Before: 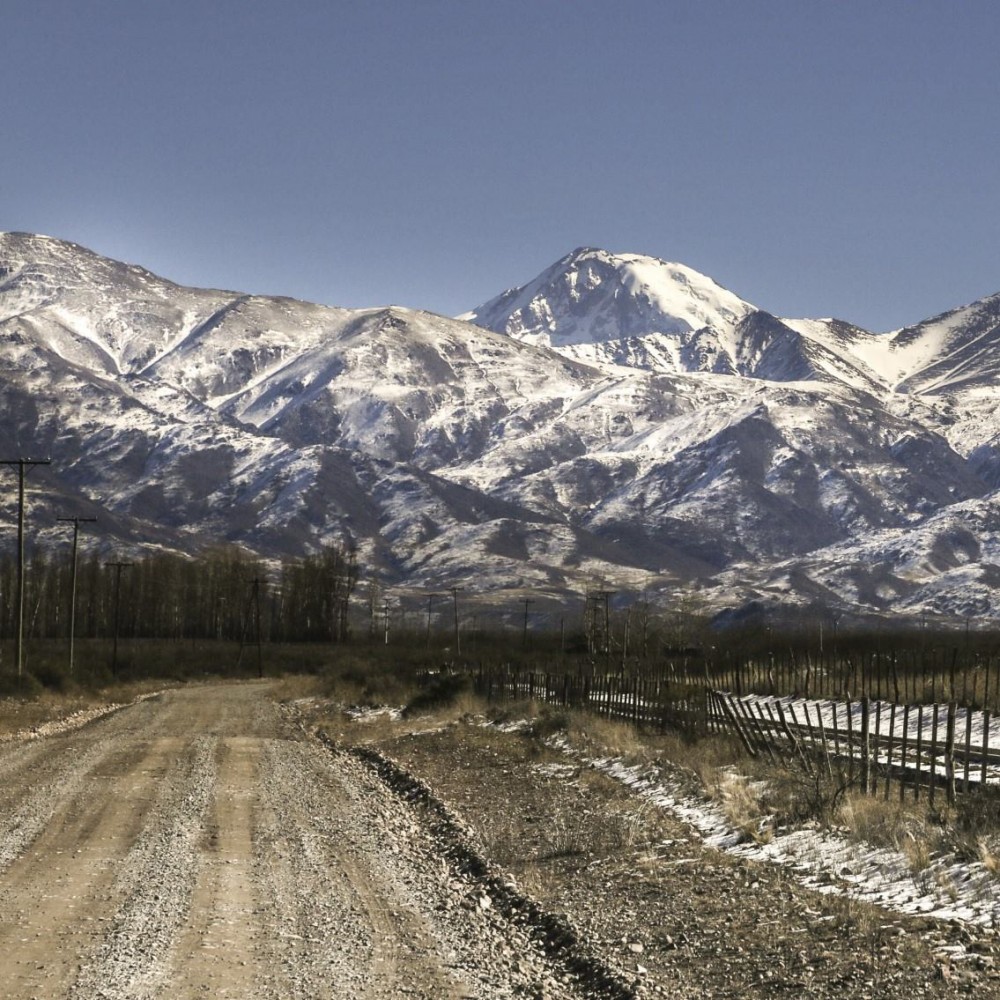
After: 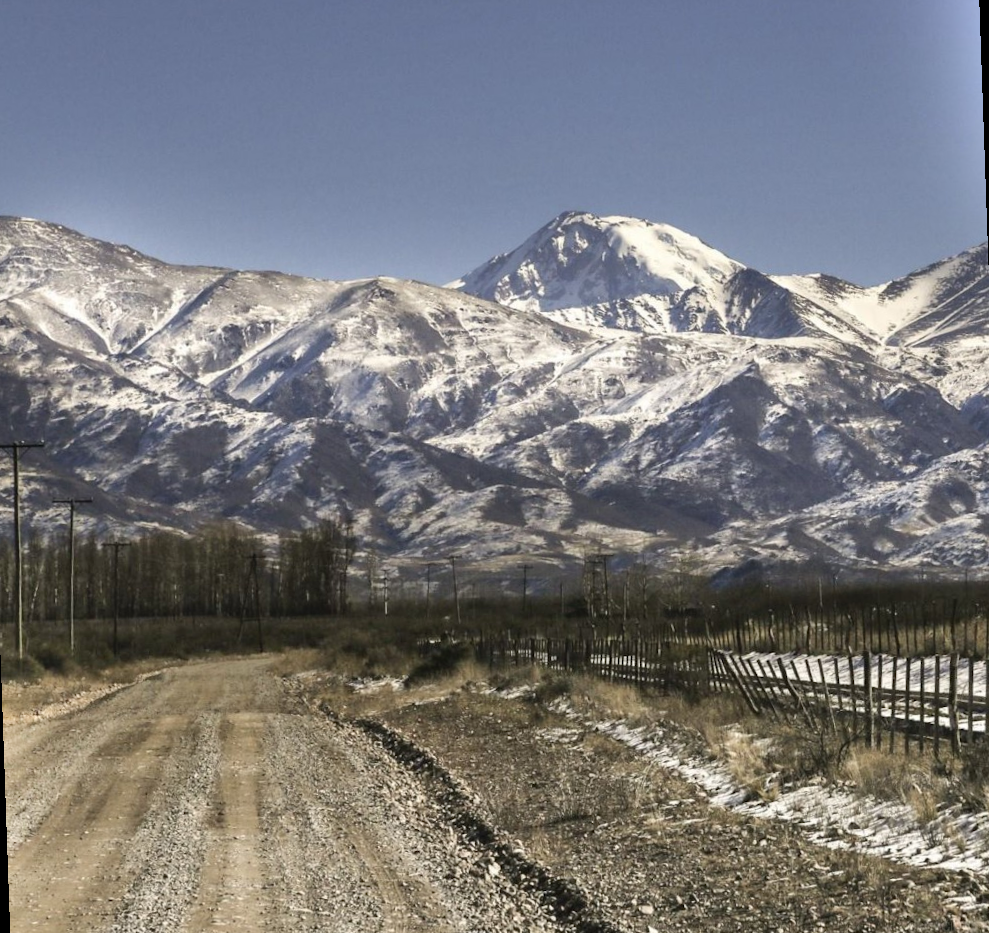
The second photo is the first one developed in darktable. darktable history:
shadows and highlights: shadows 75, highlights -25, soften with gaussian
rotate and perspective: rotation -2°, crop left 0.022, crop right 0.978, crop top 0.049, crop bottom 0.951
